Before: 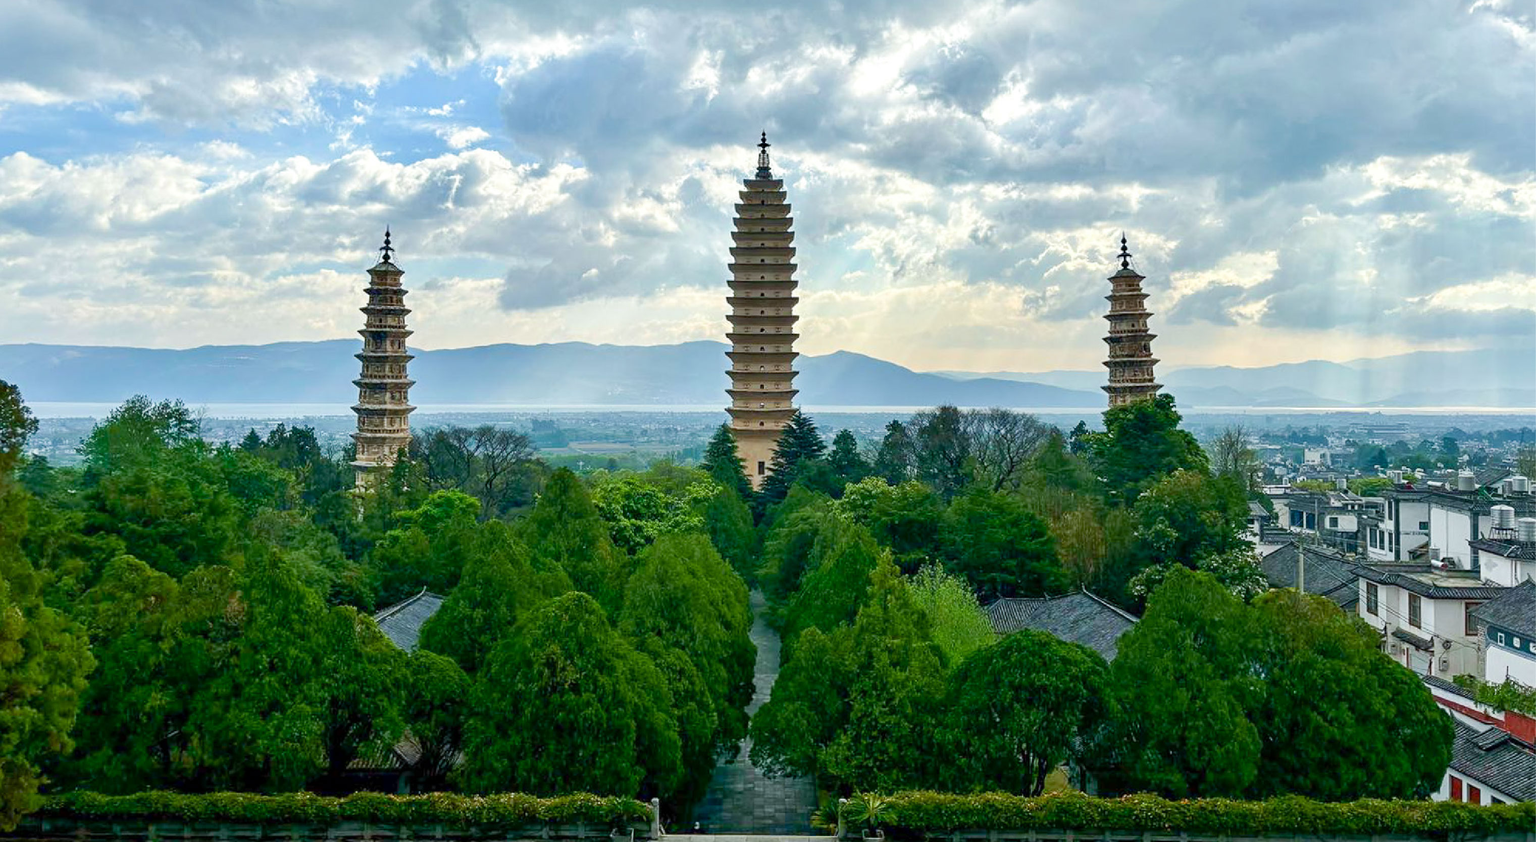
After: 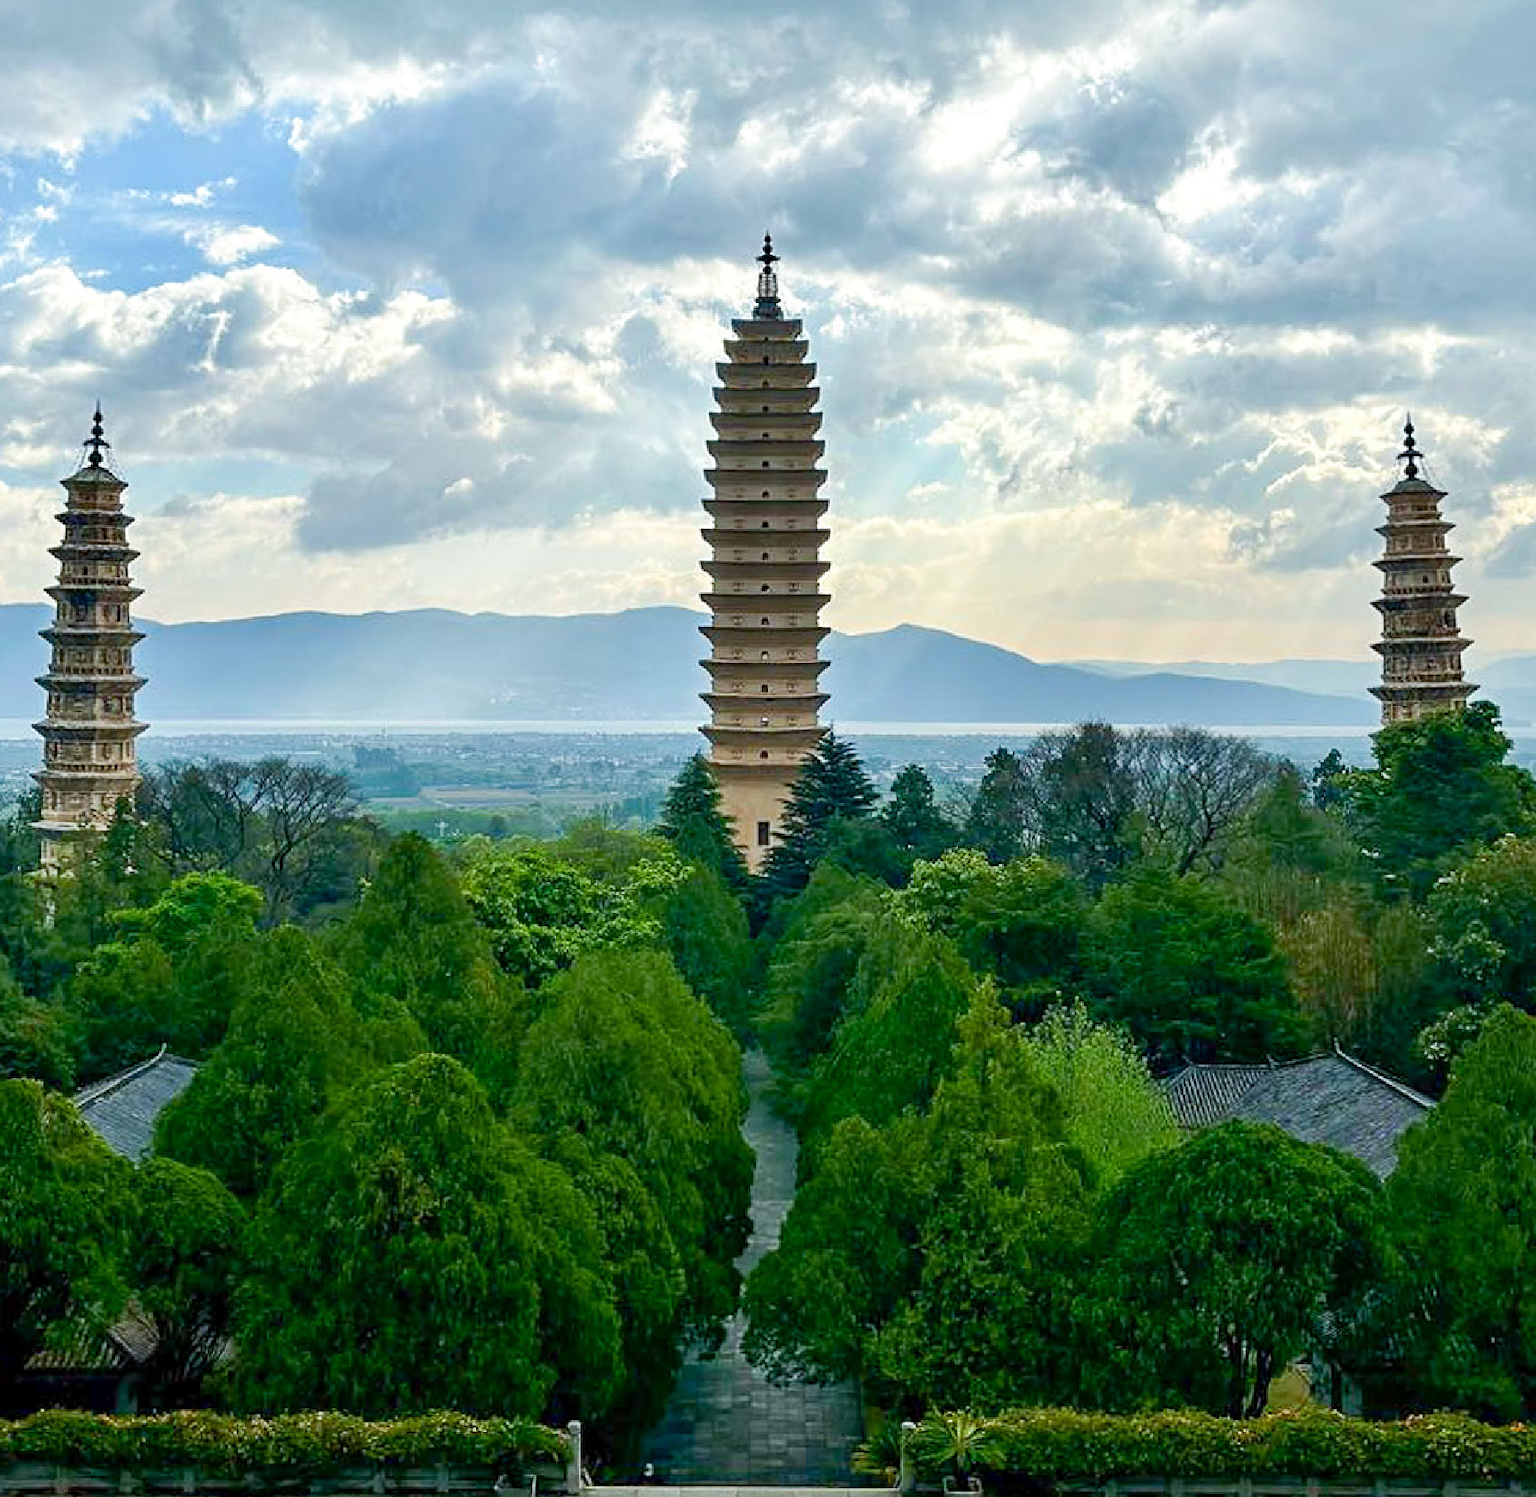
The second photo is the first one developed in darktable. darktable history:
crop: left 21.674%, right 22.086%
sharpen: amount 0.2
